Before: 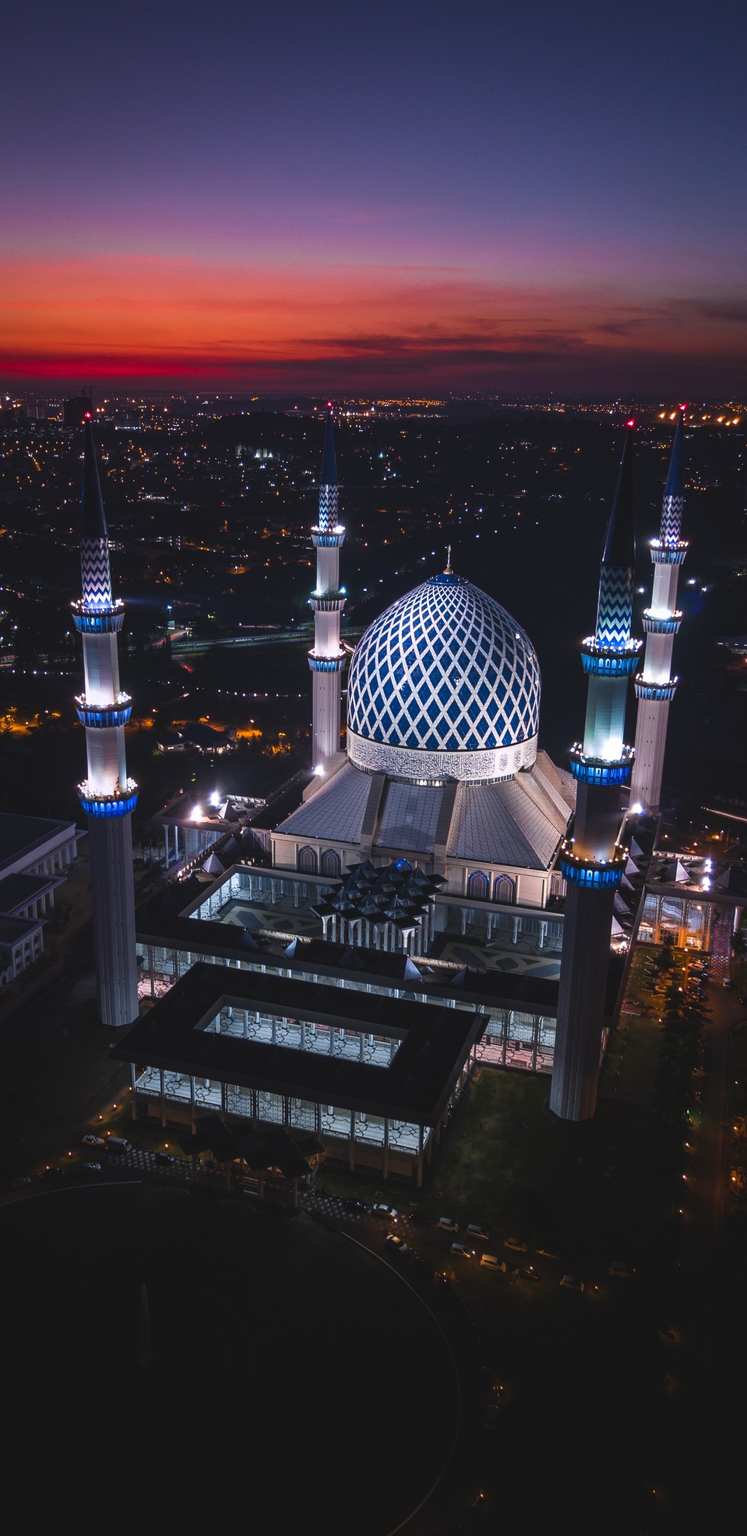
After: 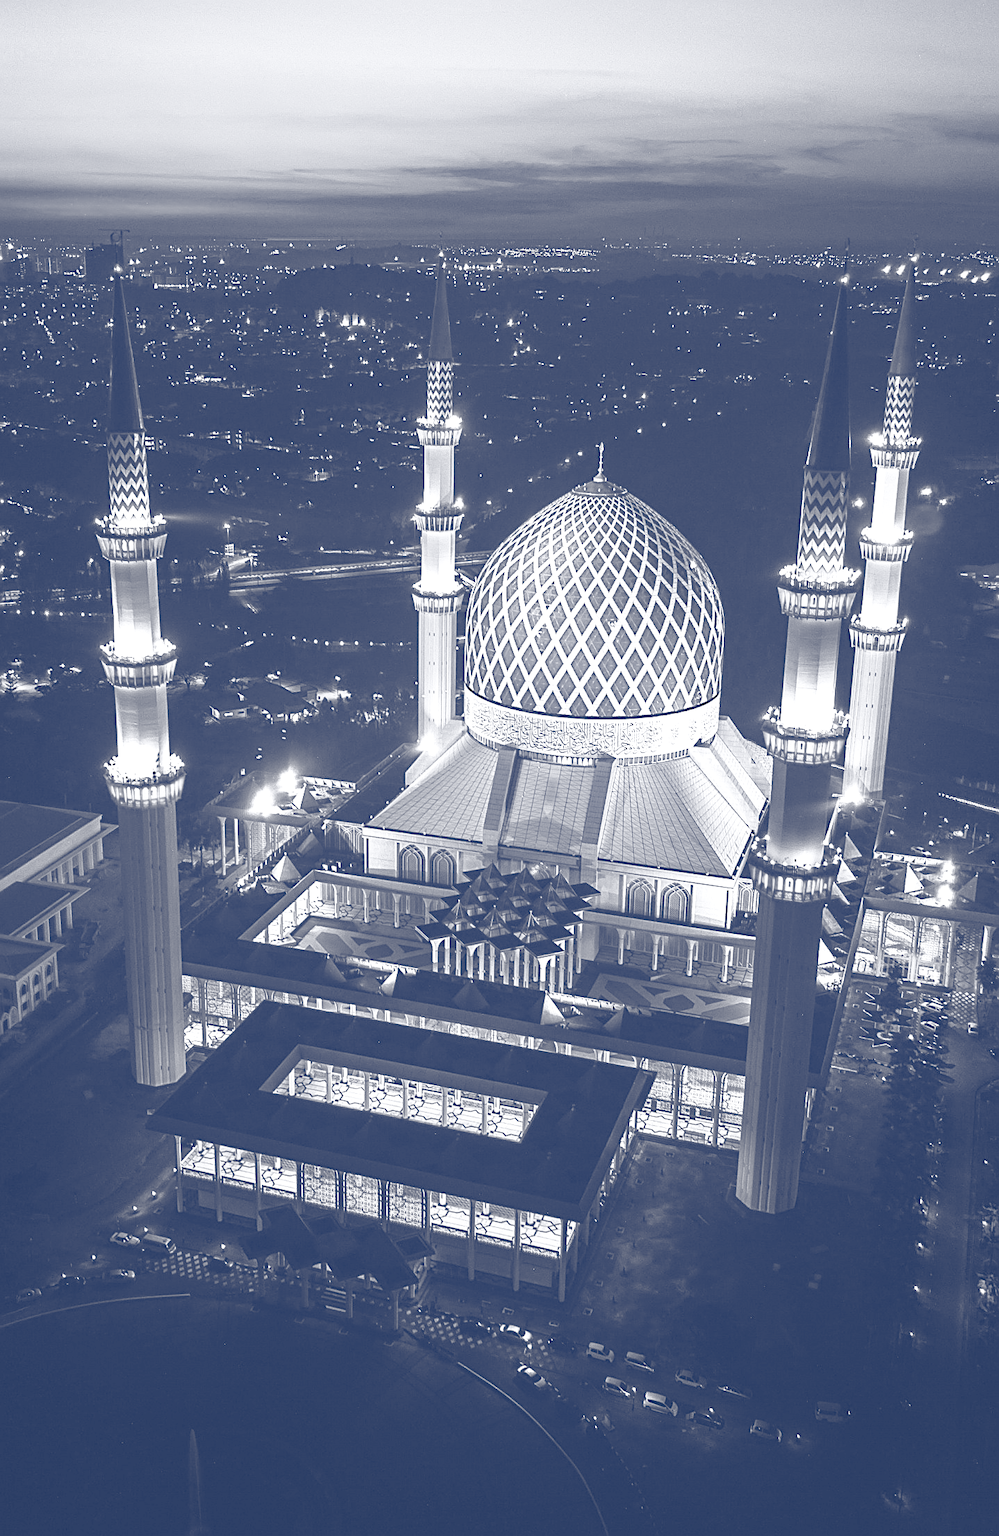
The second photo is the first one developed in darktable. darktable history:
sharpen: amount 0.736
crop: top 13.978%, bottom 11.273%
color calibration: output gray [0.22, 0.42, 0.37, 0], illuminant Planckian (black body), x 0.353, y 0.351, temperature 4787.66 K, clip negative RGB from gamut false
exposure: black level correction 0, exposure 2.131 EV, compensate exposure bias true, compensate highlight preservation false
shadows and highlights: shadows -61.85, white point adjustment -5.1, highlights 59.78
color balance rgb: power › hue 74.7°, global offset › luminance -0.299%, global offset › chroma 0.315%, global offset › hue 259.4°, perceptual saturation grading › global saturation 19.84%, perceptual brilliance grading › global brilliance 10.57%, perceptual brilliance grading › shadows 15.074%, contrast -29.972%
velvia: strength 44.35%
